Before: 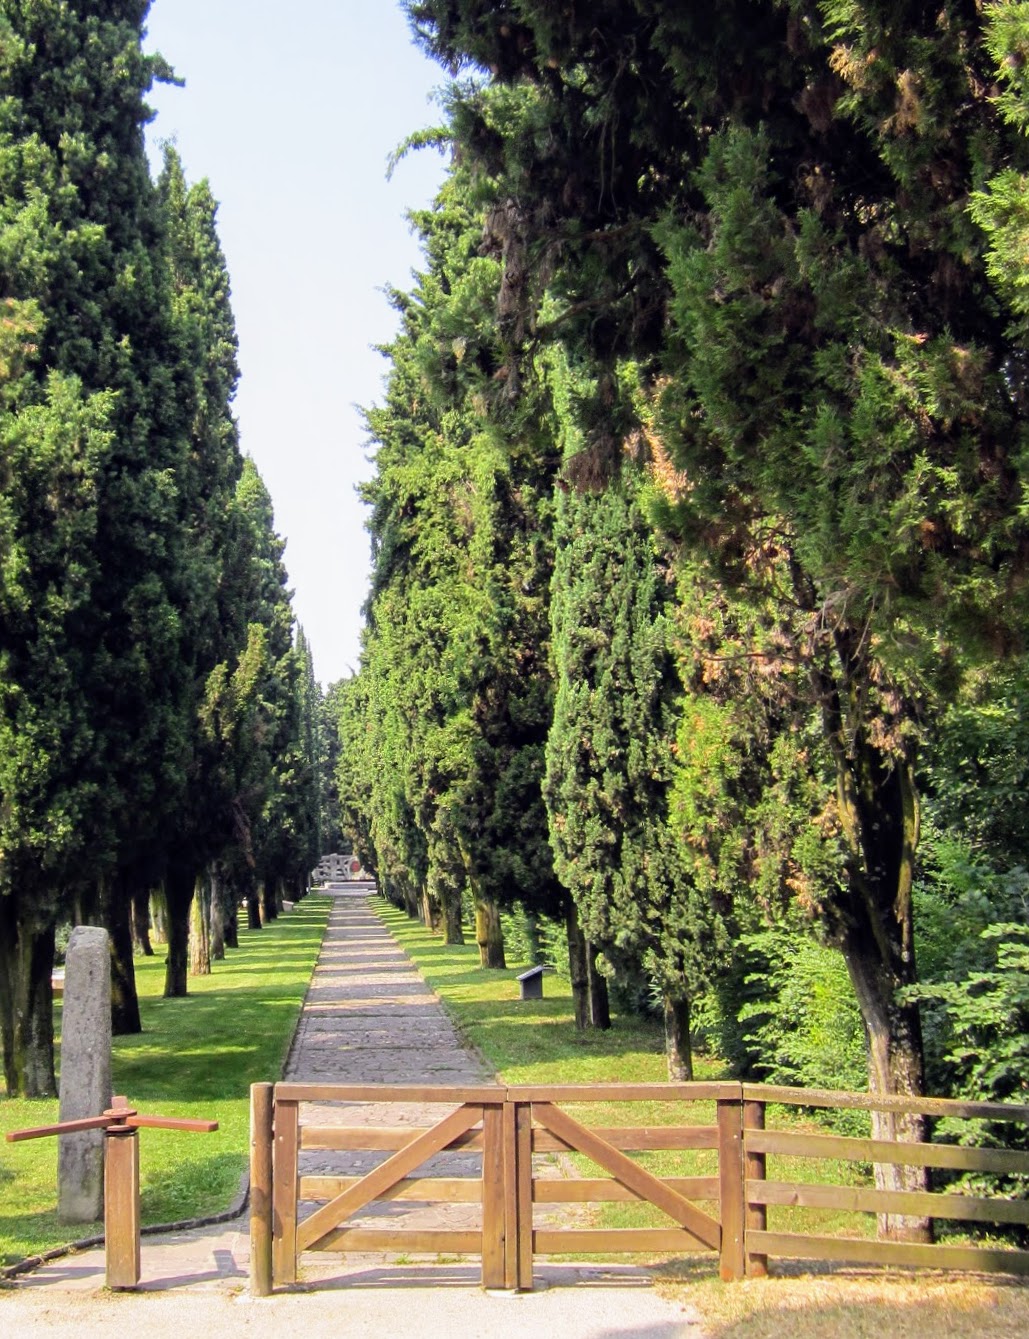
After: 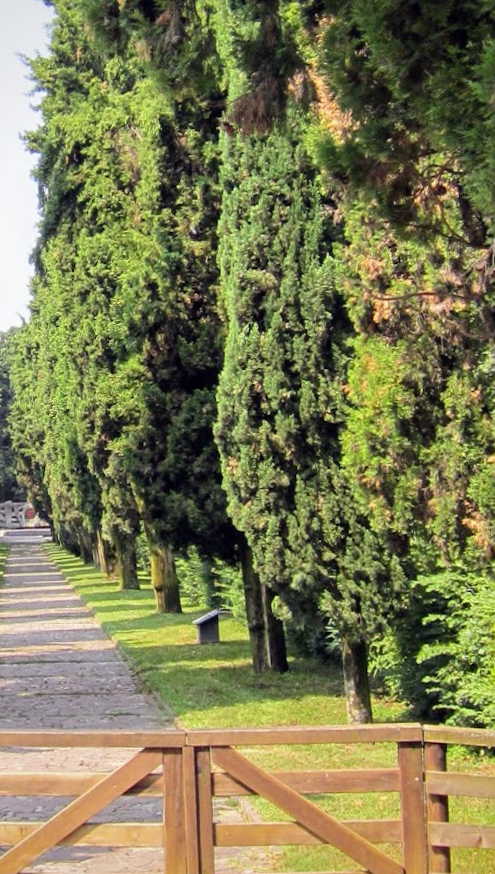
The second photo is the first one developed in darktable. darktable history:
crop: left 31.379%, top 24.658%, right 20.326%, bottom 6.628%
vignetting: brightness -0.233, saturation 0.141
rotate and perspective: rotation -1.32°, lens shift (horizontal) -0.031, crop left 0.015, crop right 0.985, crop top 0.047, crop bottom 0.982
